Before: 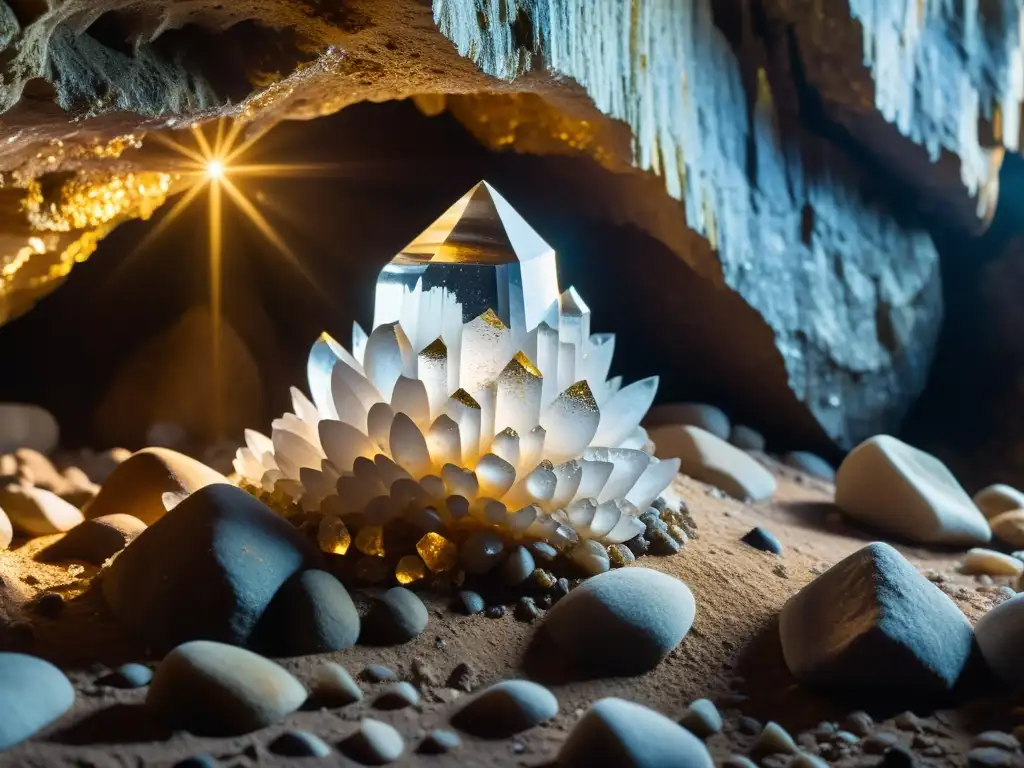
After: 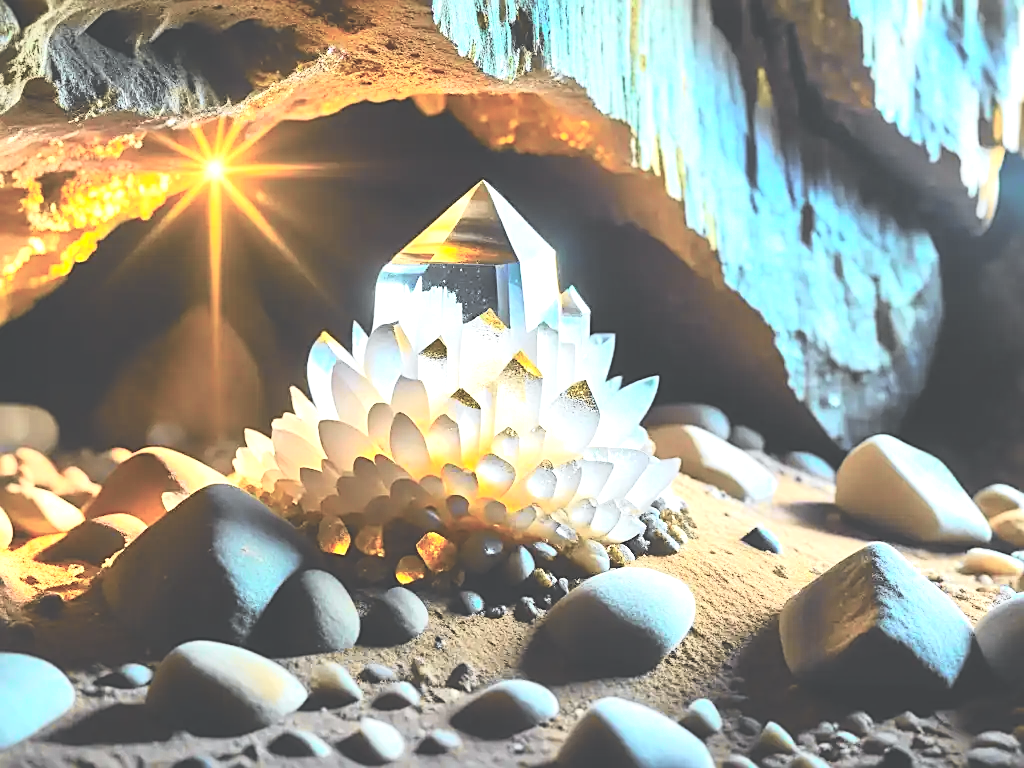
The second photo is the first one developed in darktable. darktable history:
exposure: black level correction -0.023, exposure 1.397 EV, compensate highlight preservation false
sharpen: on, module defaults
tone curve: curves: ch0 [(0, 0.026) (0.058, 0.036) (0.246, 0.214) (0.437, 0.498) (0.55, 0.644) (0.657, 0.767) (0.822, 0.9) (1, 0.961)]; ch1 [(0, 0) (0.346, 0.307) (0.408, 0.369) (0.453, 0.457) (0.476, 0.489) (0.502, 0.498) (0.521, 0.515) (0.537, 0.531) (0.612, 0.641) (0.676, 0.728) (1, 1)]; ch2 [(0, 0) (0.346, 0.34) (0.434, 0.46) (0.485, 0.494) (0.5, 0.494) (0.511, 0.508) (0.537, 0.564) (0.579, 0.599) (0.663, 0.67) (1, 1)], color space Lab, independent channels, preserve colors none
